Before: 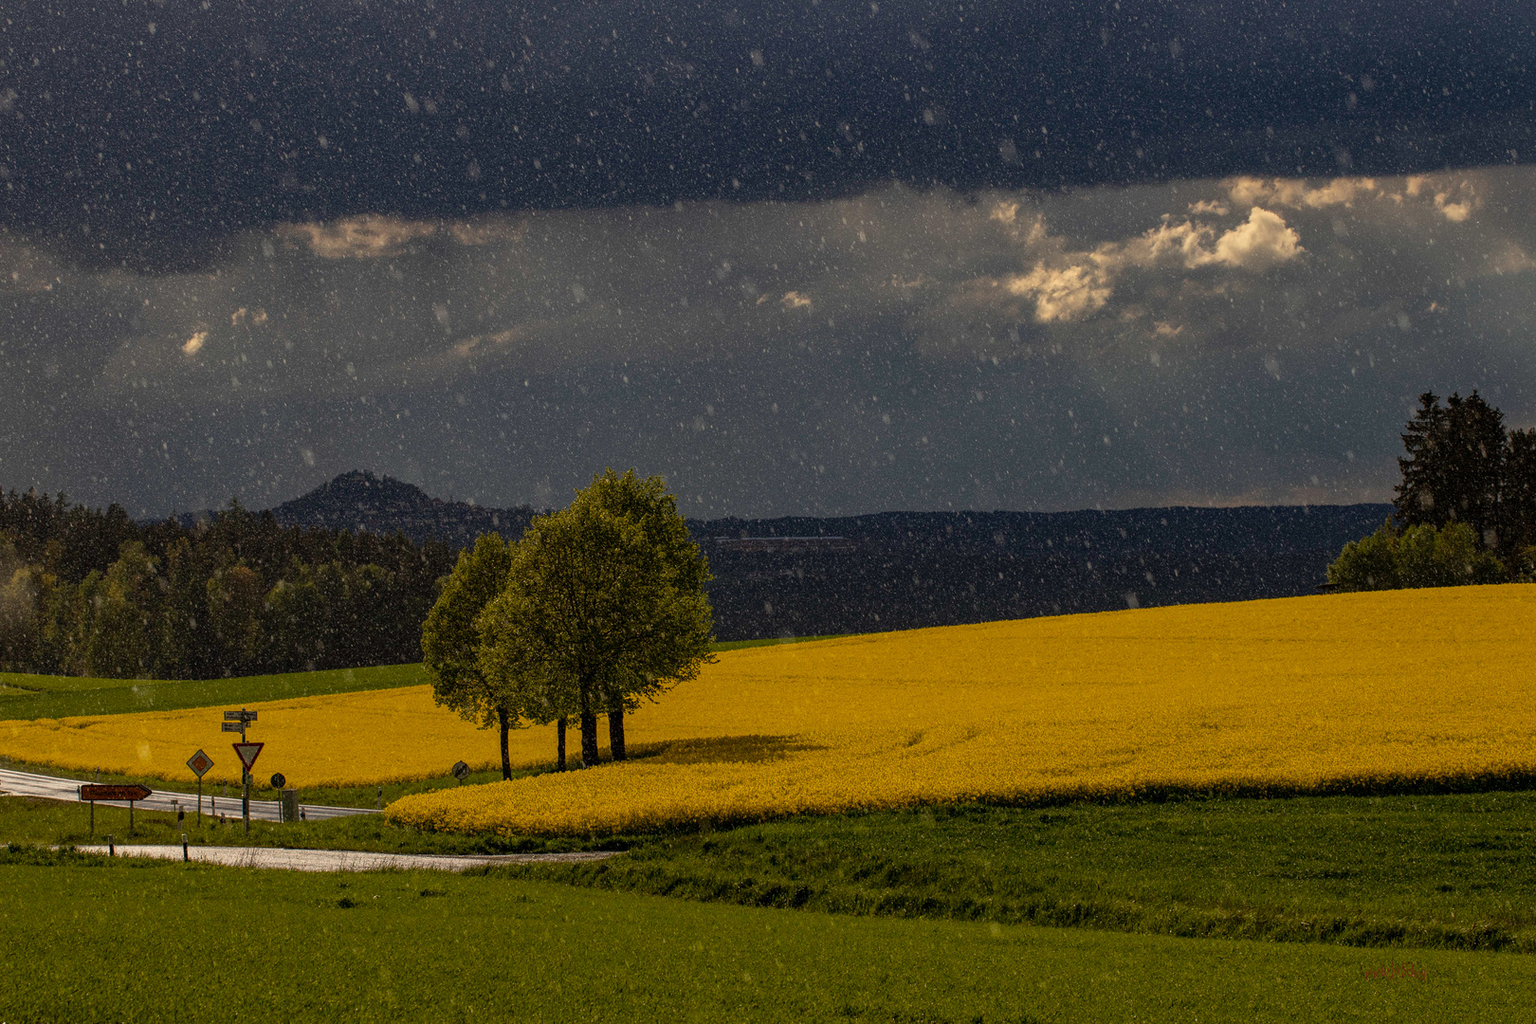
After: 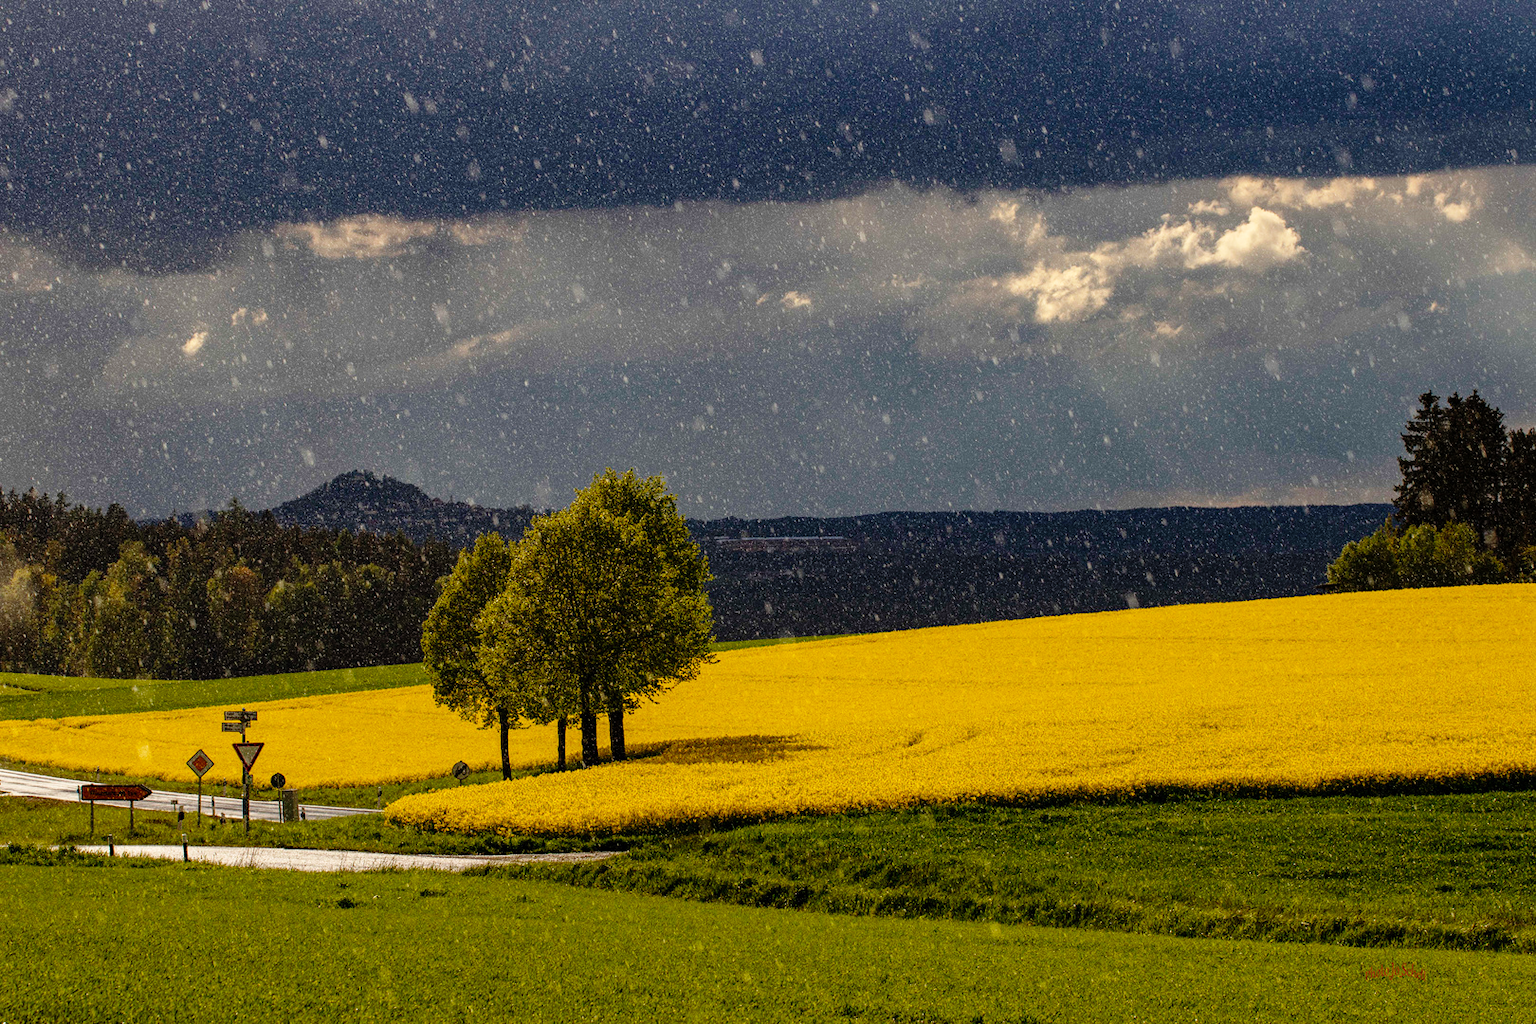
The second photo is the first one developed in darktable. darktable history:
base curve: curves: ch0 [(0, 0) (0.008, 0.007) (0.022, 0.029) (0.048, 0.089) (0.092, 0.197) (0.191, 0.399) (0.275, 0.534) (0.357, 0.65) (0.477, 0.78) (0.542, 0.833) (0.799, 0.973) (1, 1)], preserve colors none
shadows and highlights: shadows 20.99, highlights -82.81, soften with gaussian
